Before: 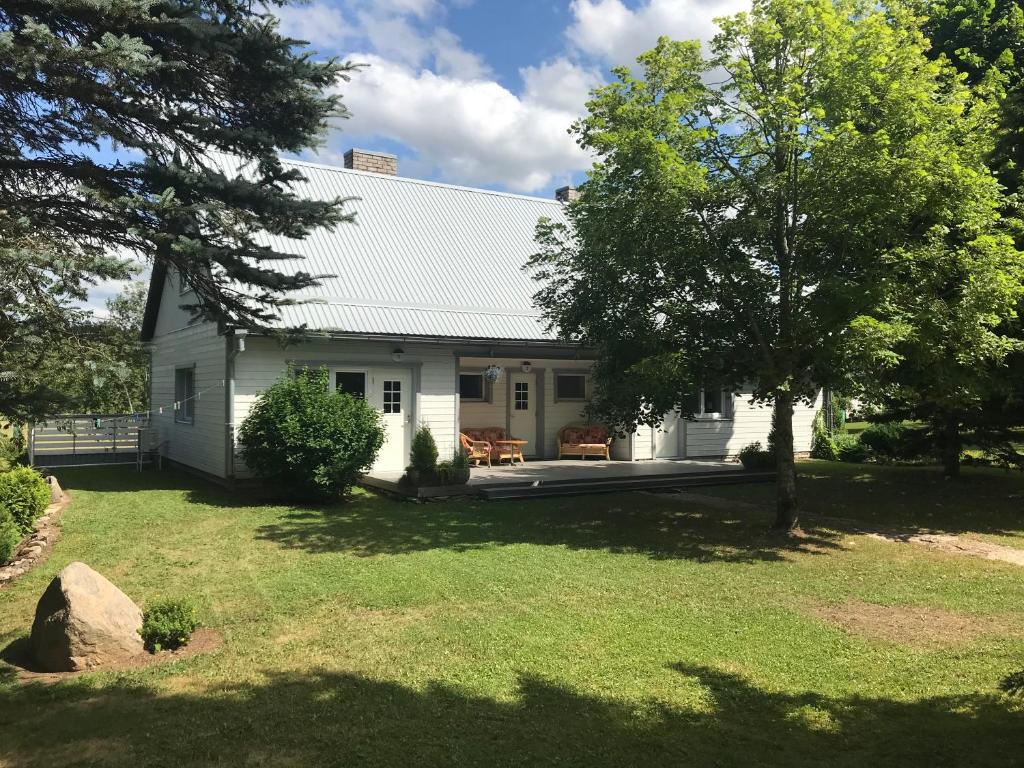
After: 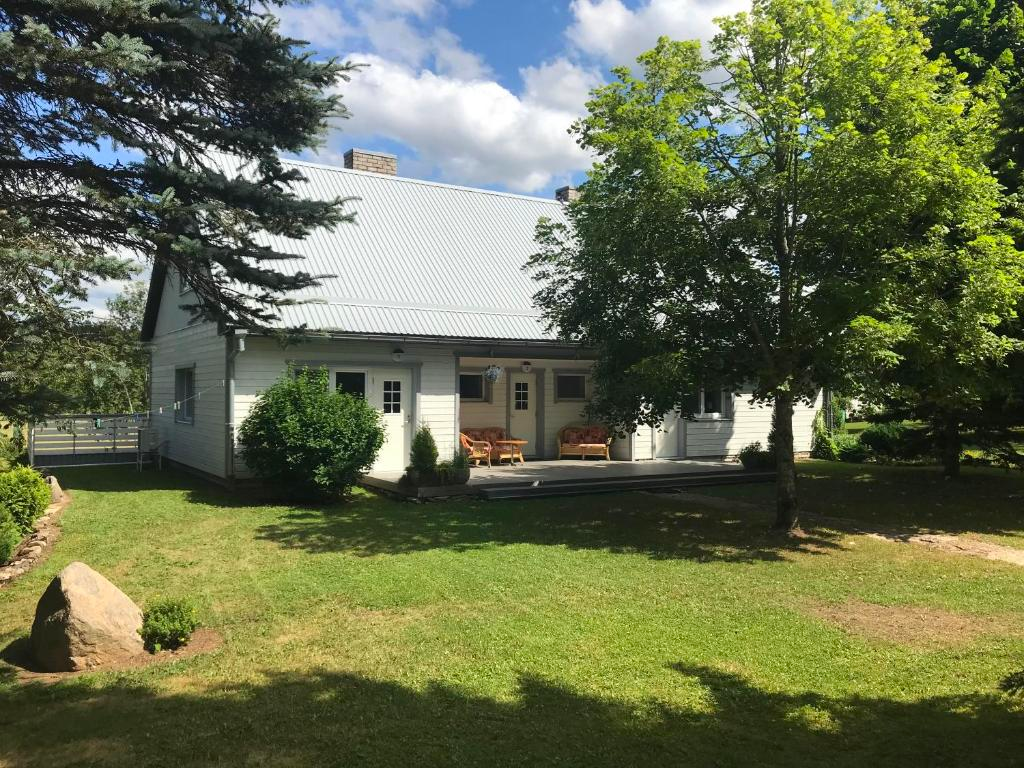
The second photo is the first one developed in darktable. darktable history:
color correction: highlights b* -0.003, saturation 1.14
